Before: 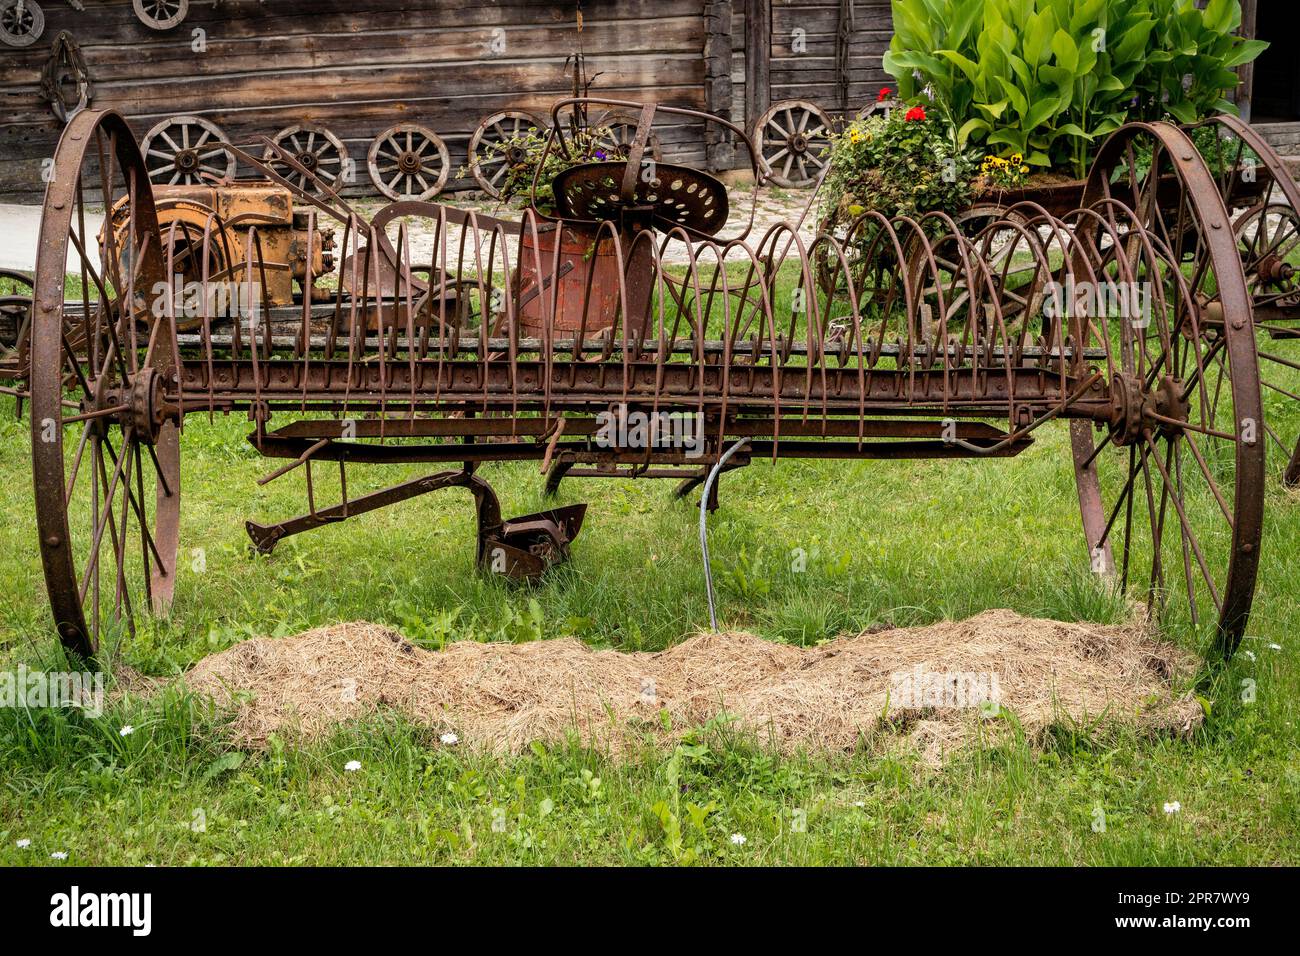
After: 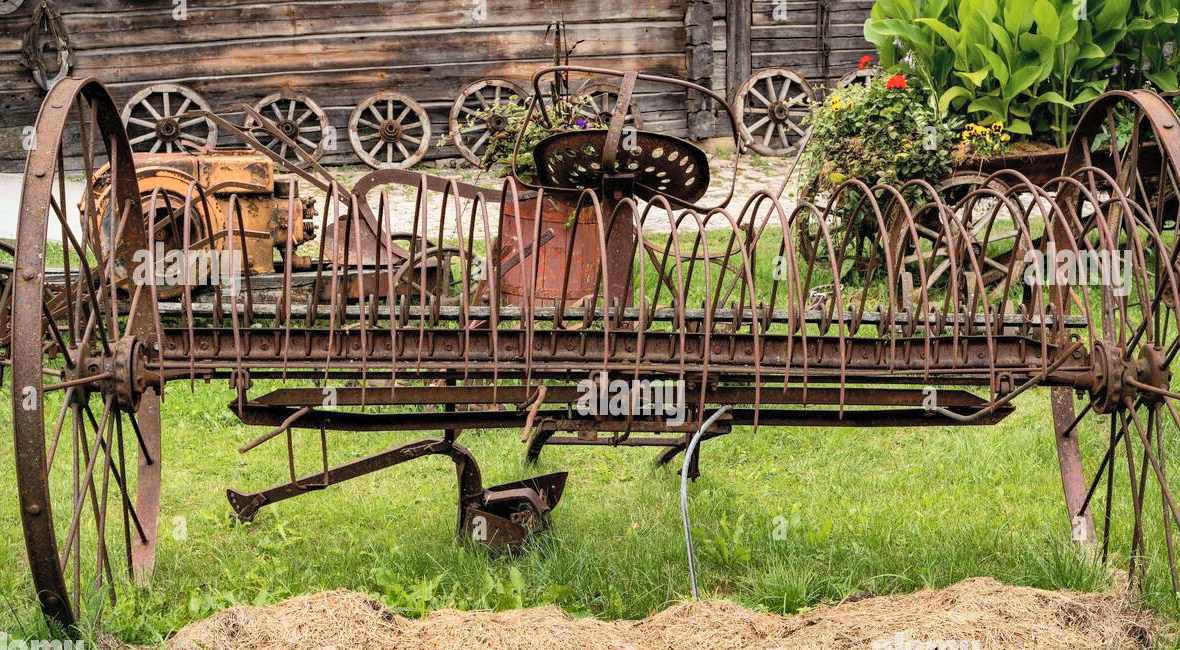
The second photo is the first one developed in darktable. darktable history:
crop: left 1.53%, top 3.41%, right 7.692%, bottom 28.507%
contrast brightness saturation: contrast 0.135, brightness 0.214
shadows and highlights: shadows 43.72, white point adjustment -1.54, soften with gaussian
haze removal: compatibility mode true, adaptive false
